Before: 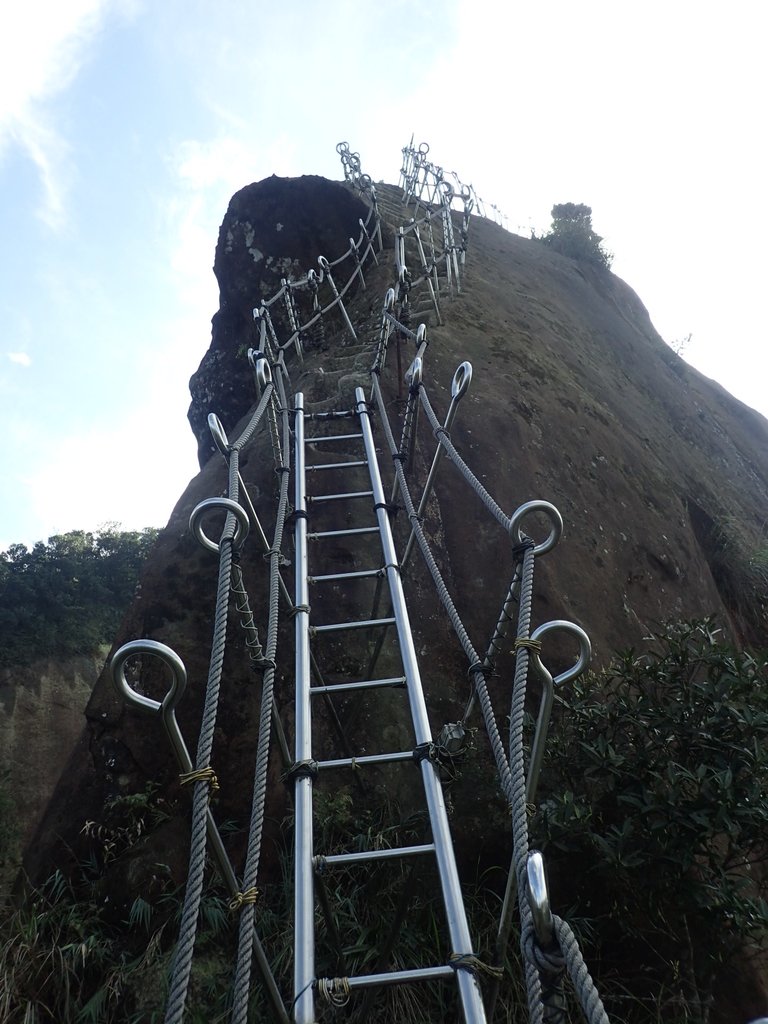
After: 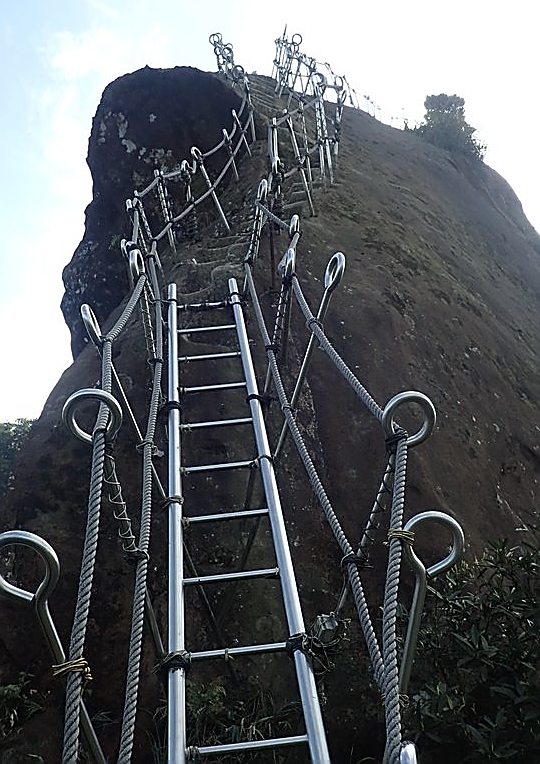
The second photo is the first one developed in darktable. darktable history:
crop and rotate: left 16.663%, top 10.645%, right 13.005%, bottom 14.688%
sharpen: radius 1.421, amount 1.259, threshold 0.674
